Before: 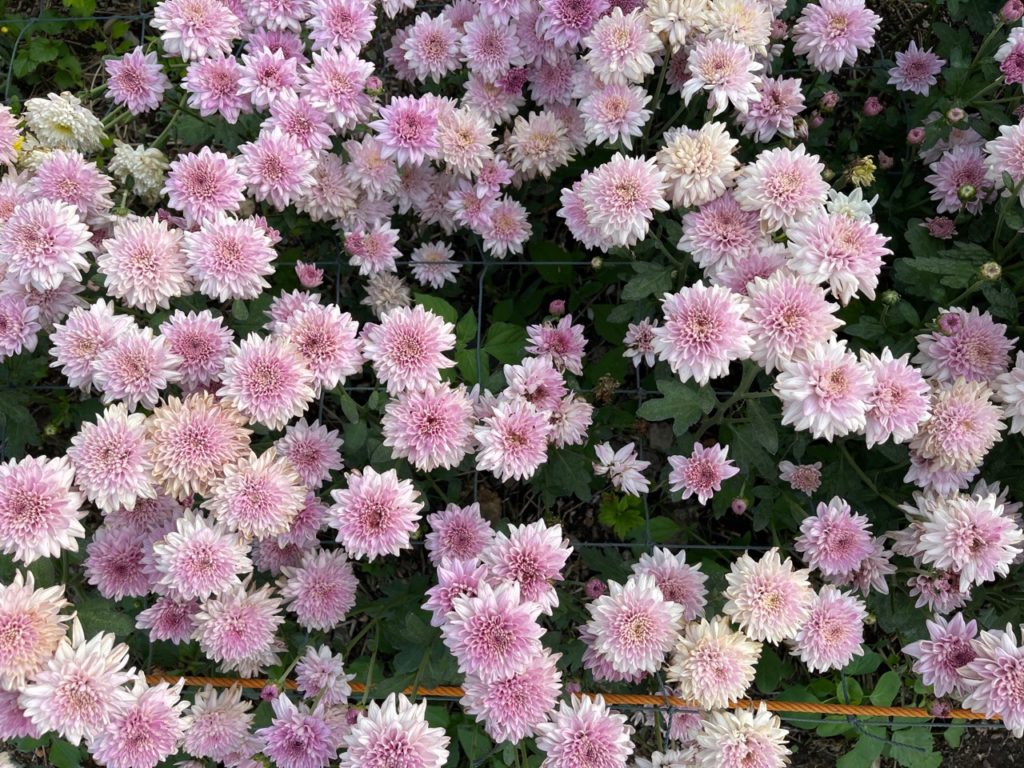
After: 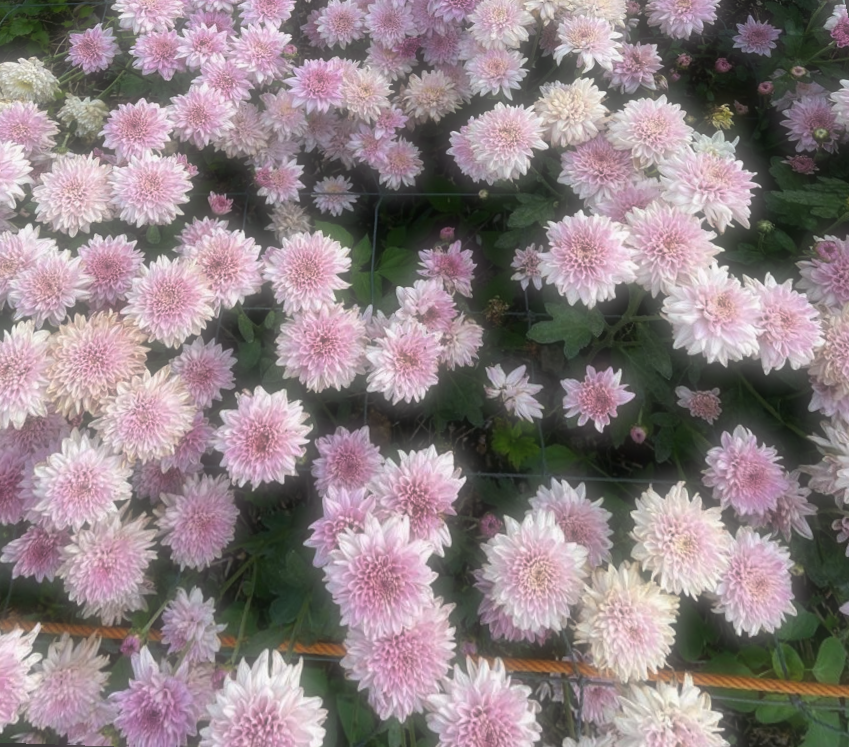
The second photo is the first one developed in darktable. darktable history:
rotate and perspective: rotation 0.72°, lens shift (vertical) -0.352, lens shift (horizontal) -0.051, crop left 0.152, crop right 0.859, crop top 0.019, crop bottom 0.964
soften: size 60.24%, saturation 65.46%, brightness 0.506 EV, mix 25.7%
